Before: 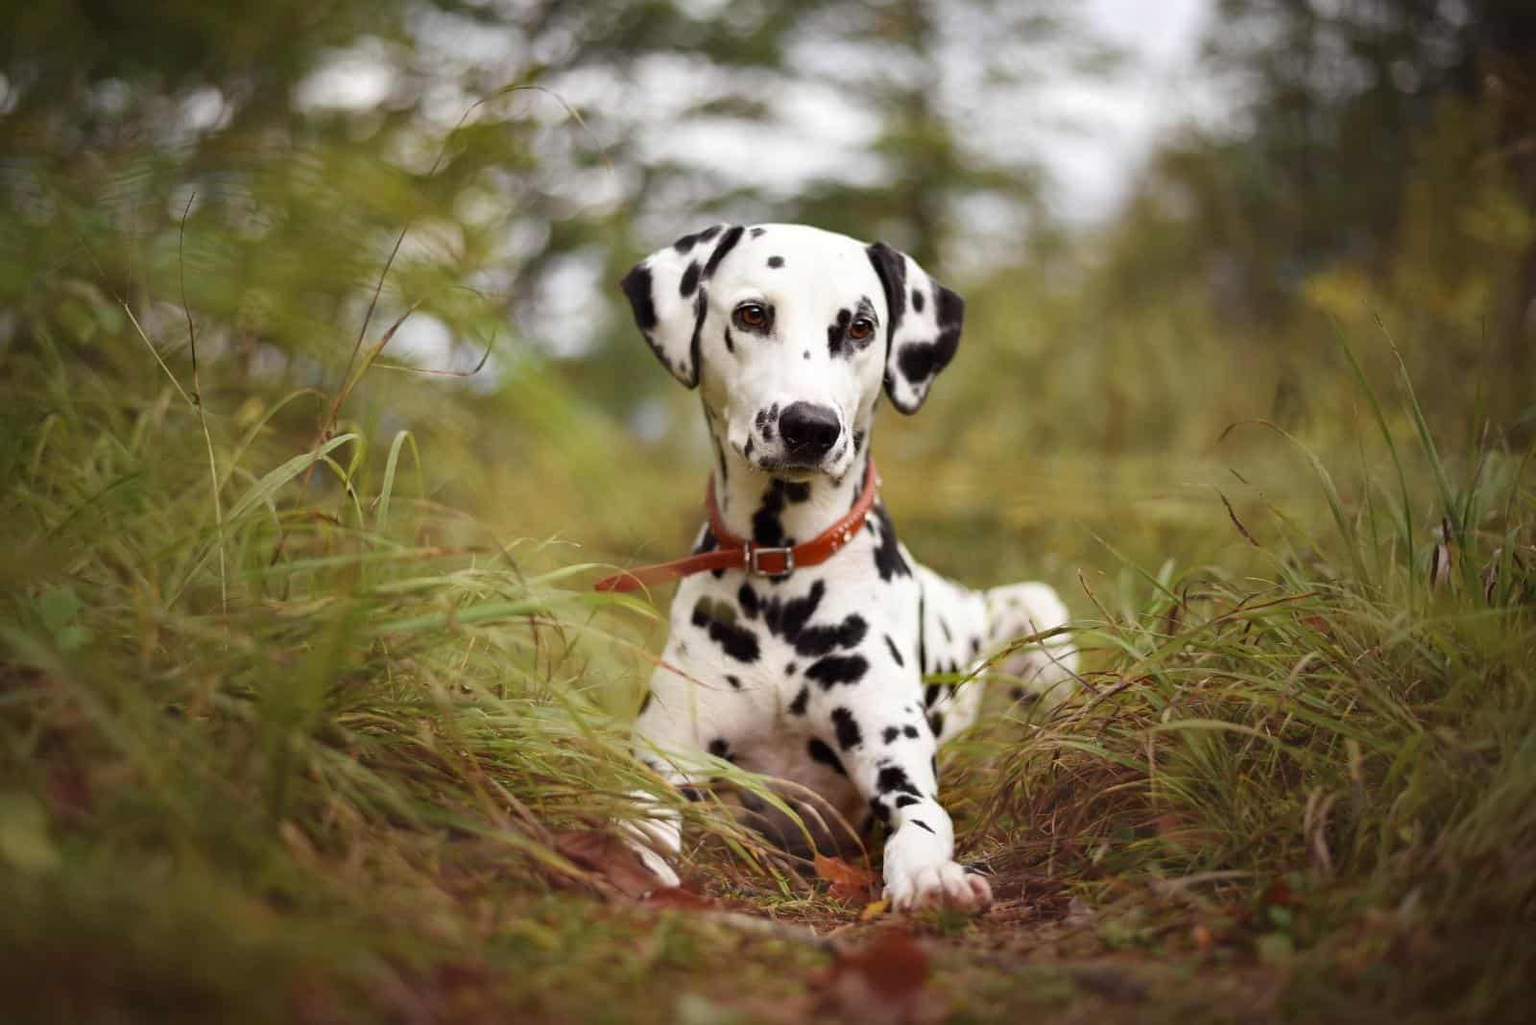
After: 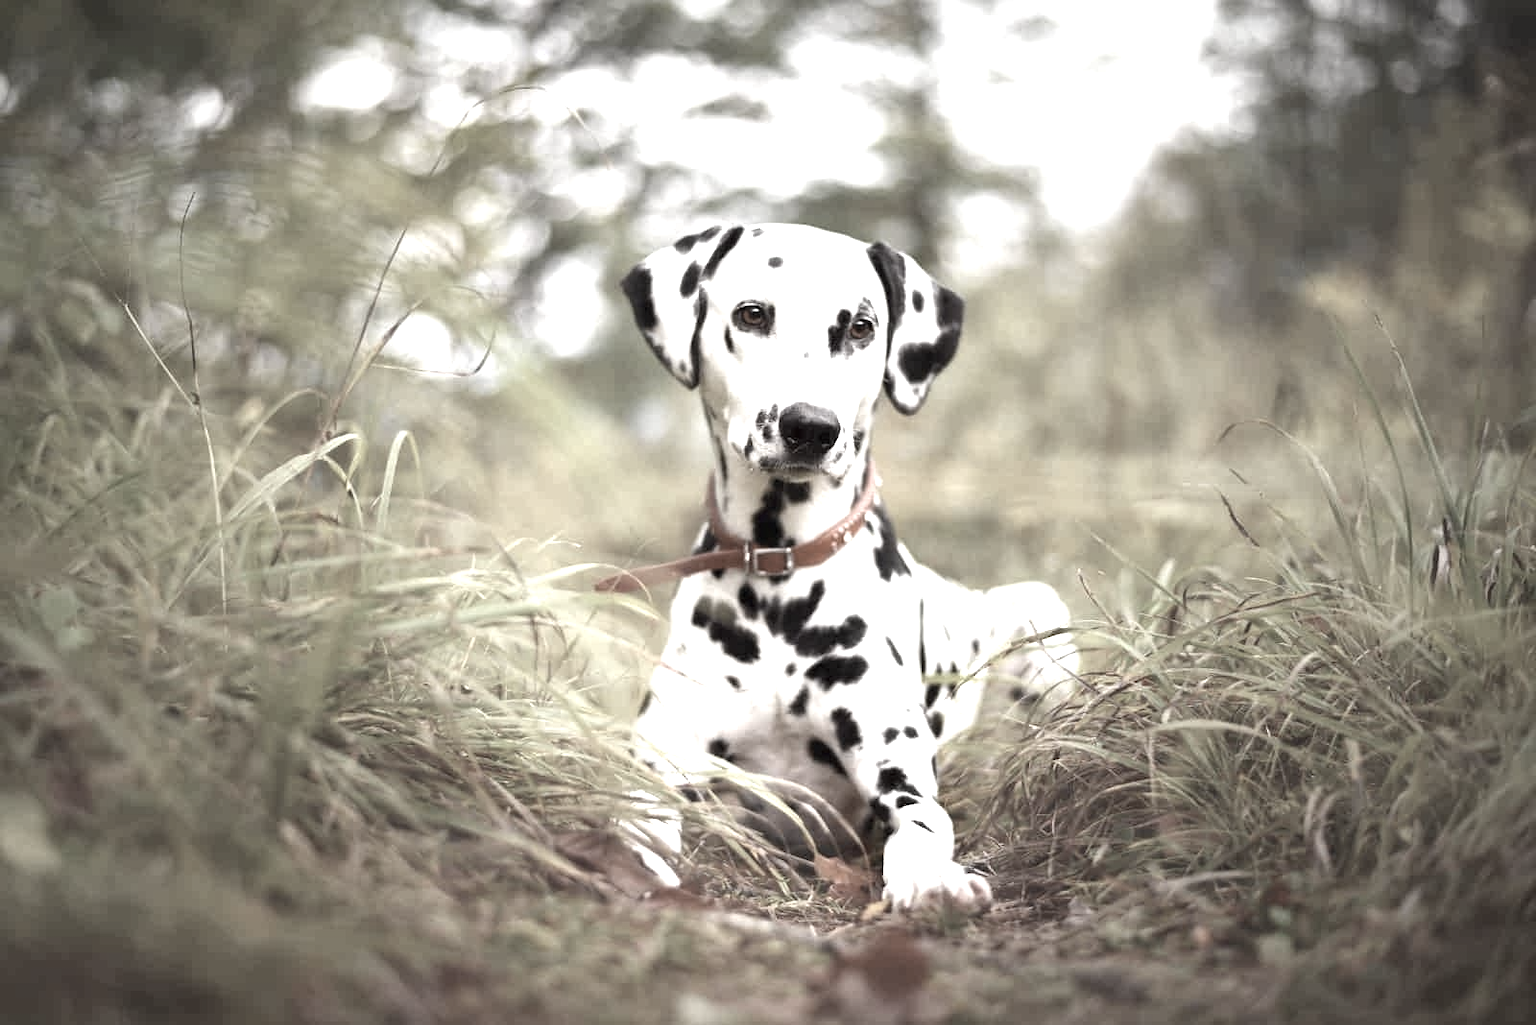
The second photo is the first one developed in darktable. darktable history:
exposure: black level correction 0, exposure 1.382 EV, compensate exposure bias true, compensate highlight preservation false
color correction: highlights b* -0.032, saturation 0.256
